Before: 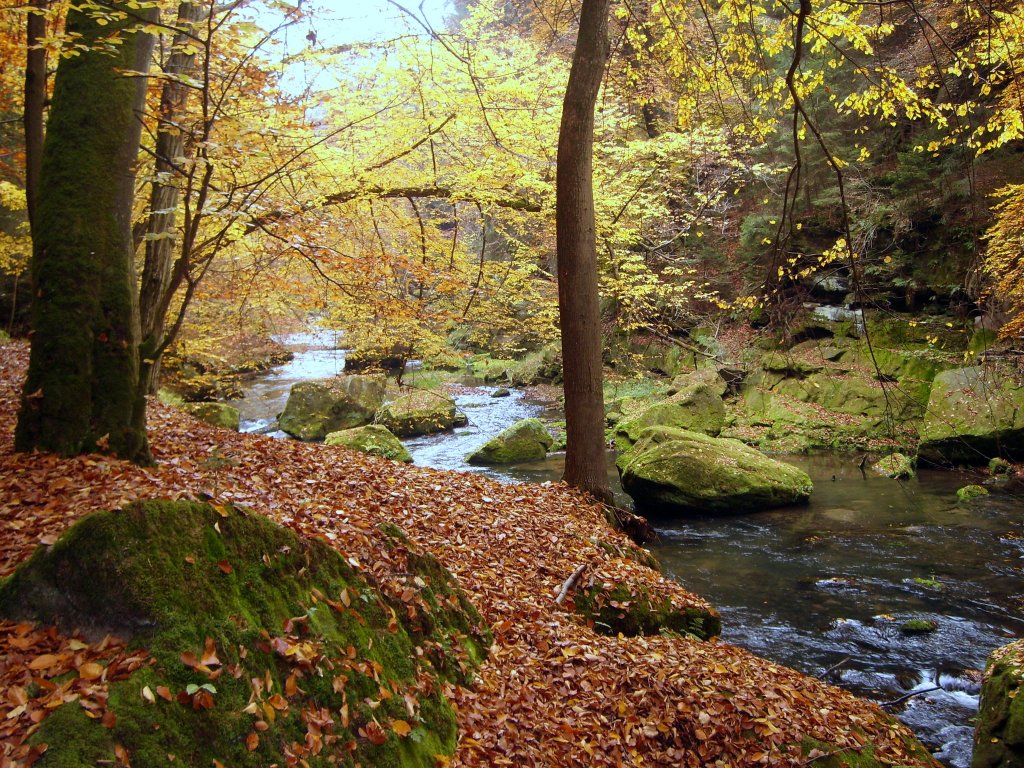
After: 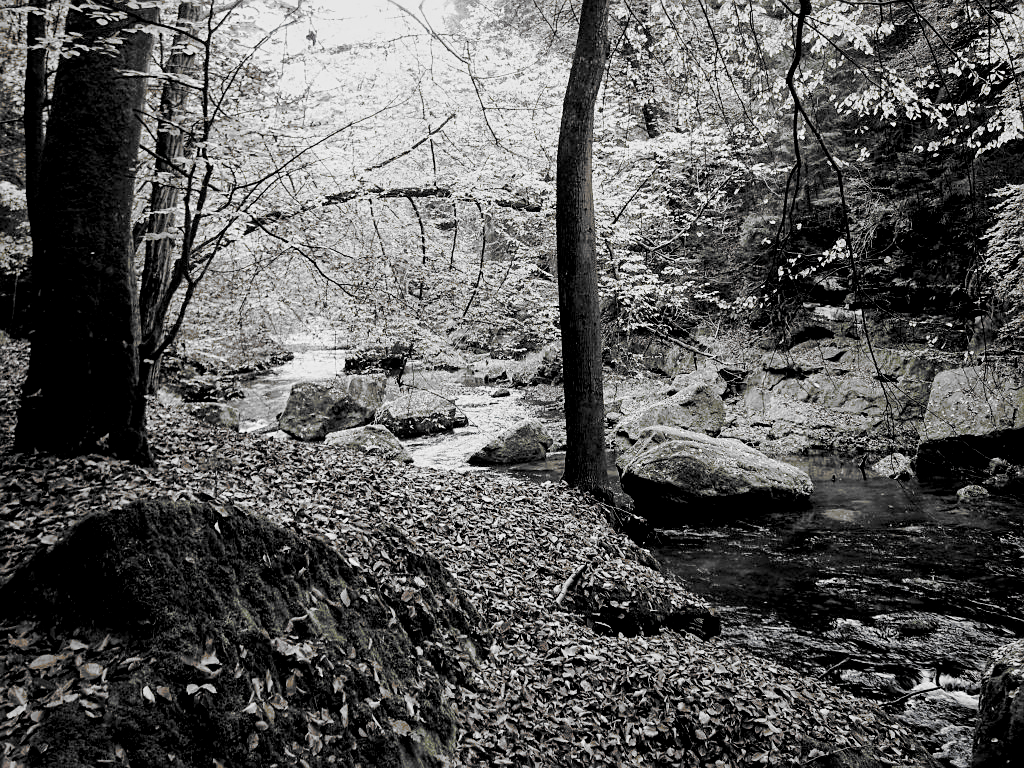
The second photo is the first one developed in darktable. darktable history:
filmic rgb: black relative exposure -5.14 EV, white relative exposure 3.56 EV, hardness 3.18, contrast 1.188, highlights saturation mix -48.62%, add noise in highlights 0.001, preserve chrominance no, color science v3 (2019), use custom middle-gray values true, iterations of high-quality reconstruction 0, contrast in highlights soft
contrast brightness saturation: contrast 0.15, brightness -0.008, saturation 0.097
tone equalizer: -8 EV -0.392 EV, -7 EV -0.399 EV, -6 EV -0.294 EV, -5 EV -0.234 EV, -3 EV 0.206 EV, -2 EV 0.332 EV, -1 EV 0.371 EV, +0 EV 0.407 EV, smoothing diameter 24.78%, edges refinement/feathering 14.41, preserve details guided filter
shadows and highlights: shadows -20.11, white point adjustment -2.18, highlights -34.83
local contrast: highlights 97%, shadows 90%, detail 160%, midtone range 0.2
sharpen: on, module defaults
